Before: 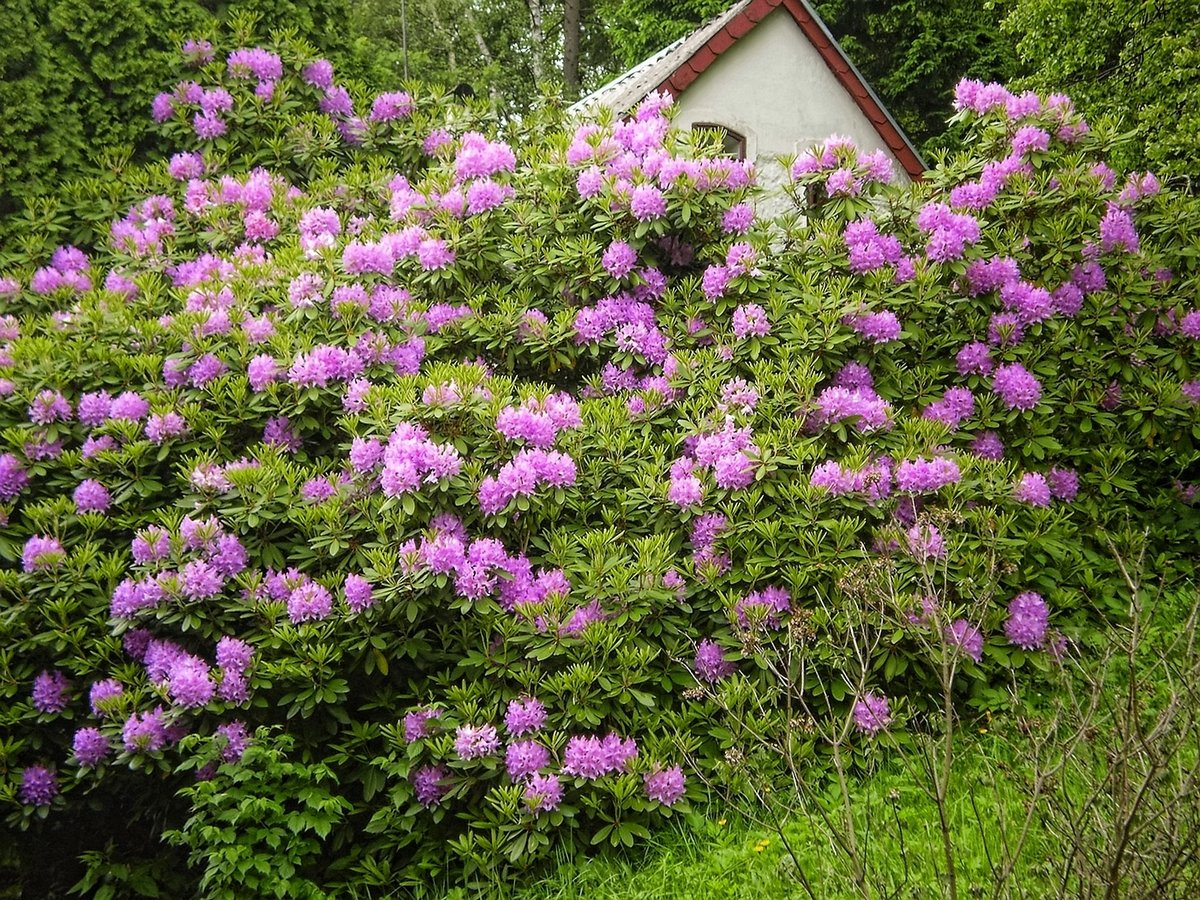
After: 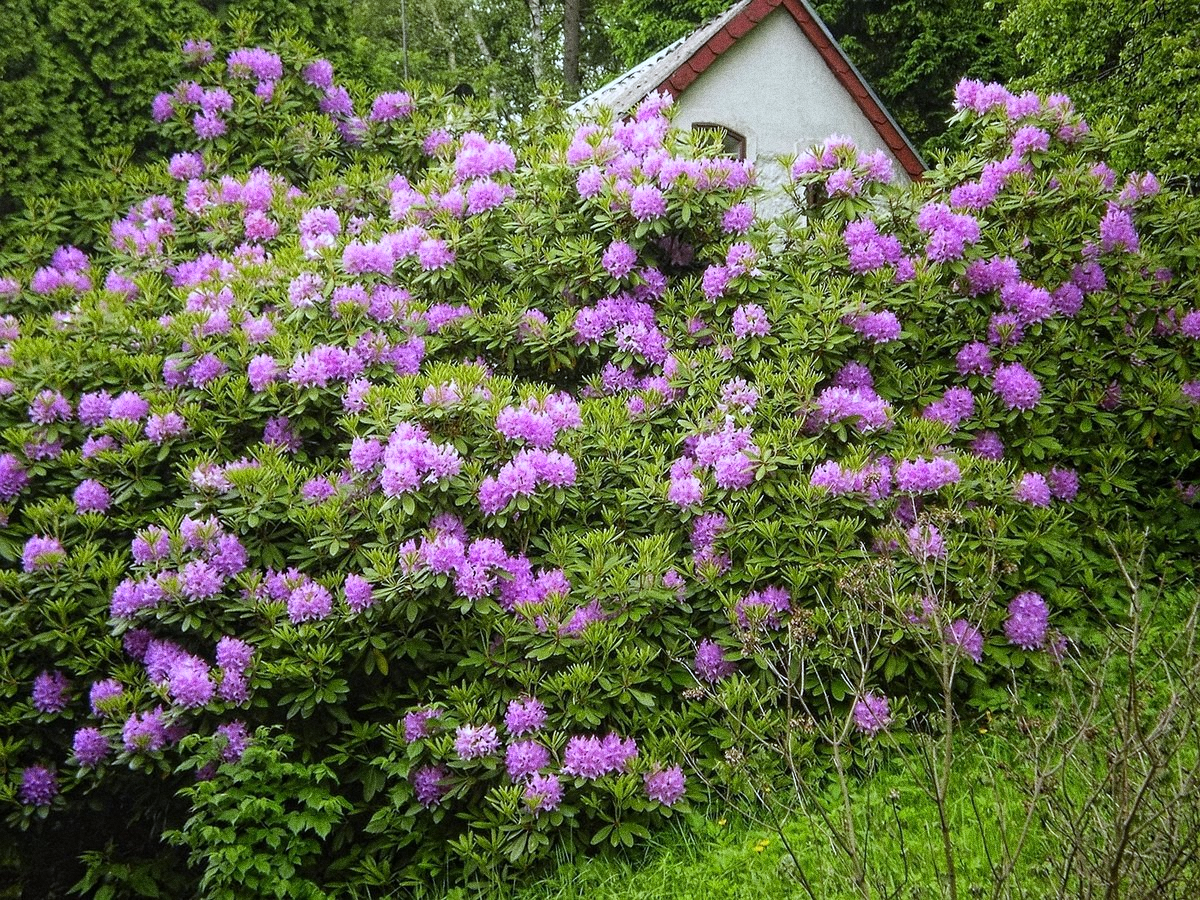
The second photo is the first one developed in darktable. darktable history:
grain: coarseness 0.09 ISO, strength 40%
white balance: red 0.954, blue 1.079
